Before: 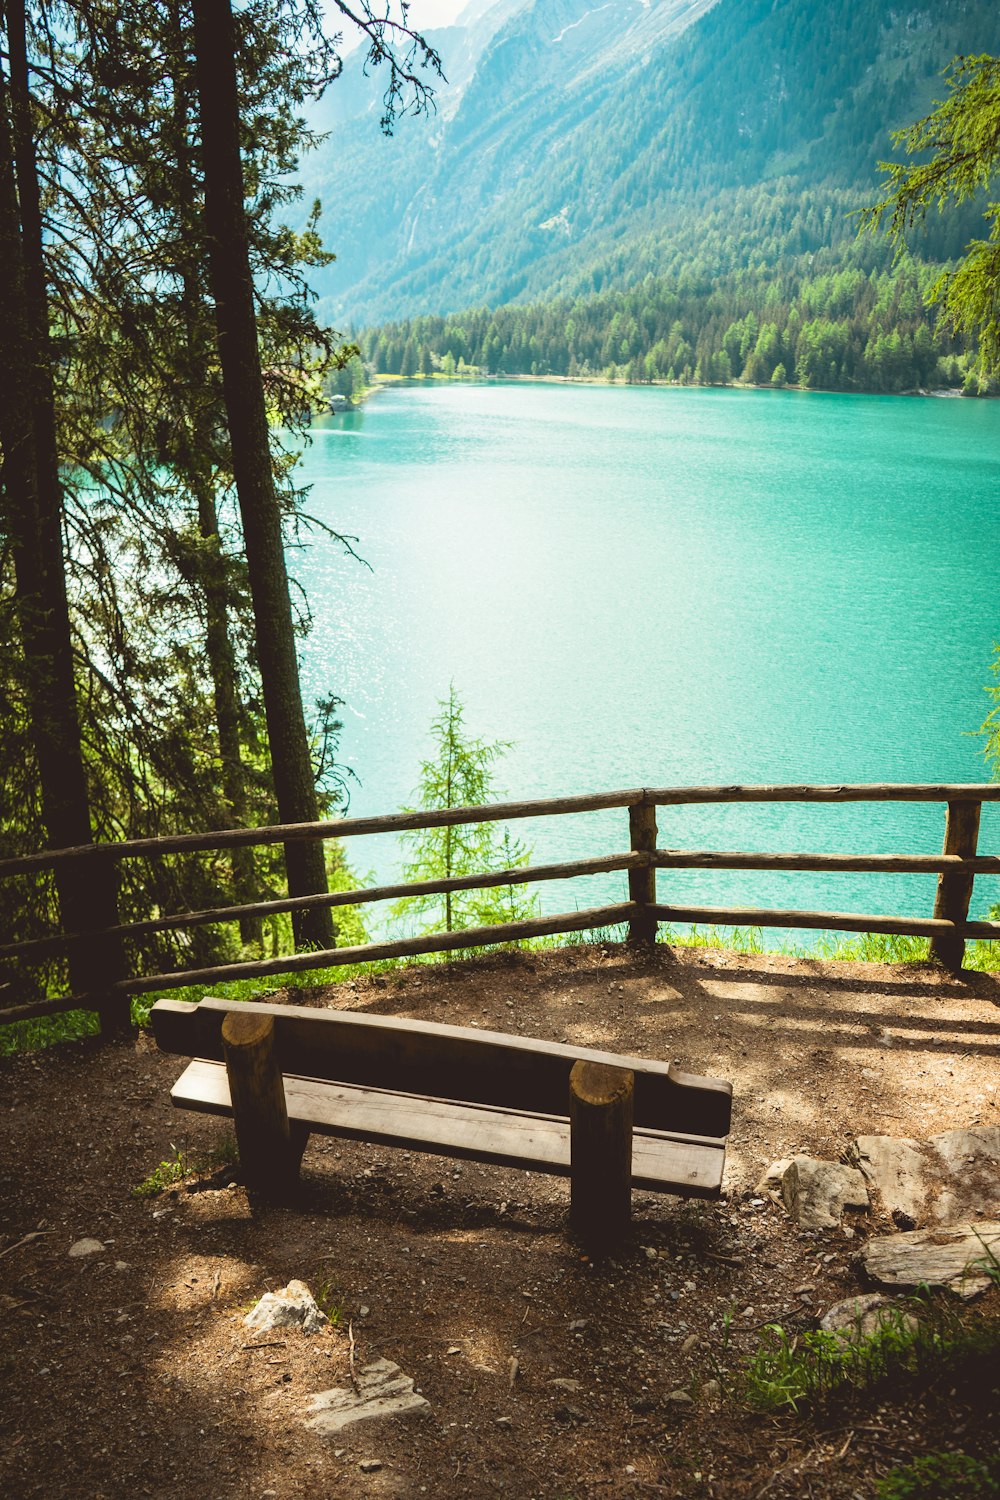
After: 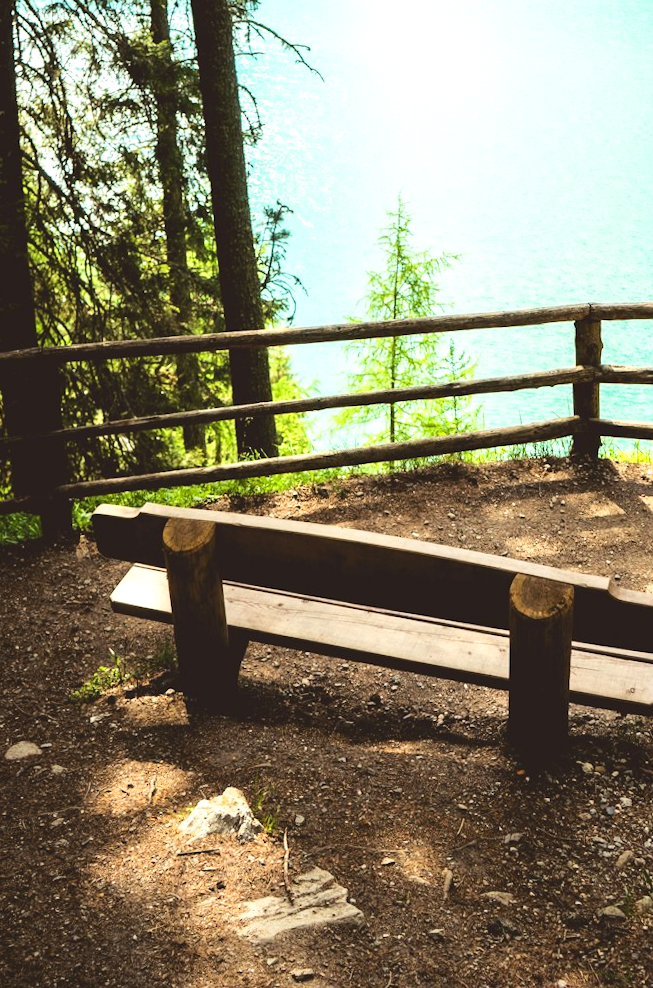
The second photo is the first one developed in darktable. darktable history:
crop and rotate: angle -1.21°, left 3.962%, top 32.024%, right 28.676%
exposure: exposure 0.577 EV, compensate highlight preservation false
tone curve: curves: ch0 [(0, 0) (0.23, 0.189) (0.486, 0.52) (0.822, 0.825) (0.994, 0.955)]; ch1 [(0, 0) (0.226, 0.261) (0.379, 0.442) (0.469, 0.468) (0.495, 0.498) (0.514, 0.509) (0.561, 0.603) (0.59, 0.656) (1, 1)]; ch2 [(0, 0) (0.269, 0.299) (0.459, 0.43) (0.498, 0.5) (0.523, 0.52) (0.586, 0.569) (0.635, 0.617) (0.659, 0.681) (0.718, 0.764) (1, 1)]
